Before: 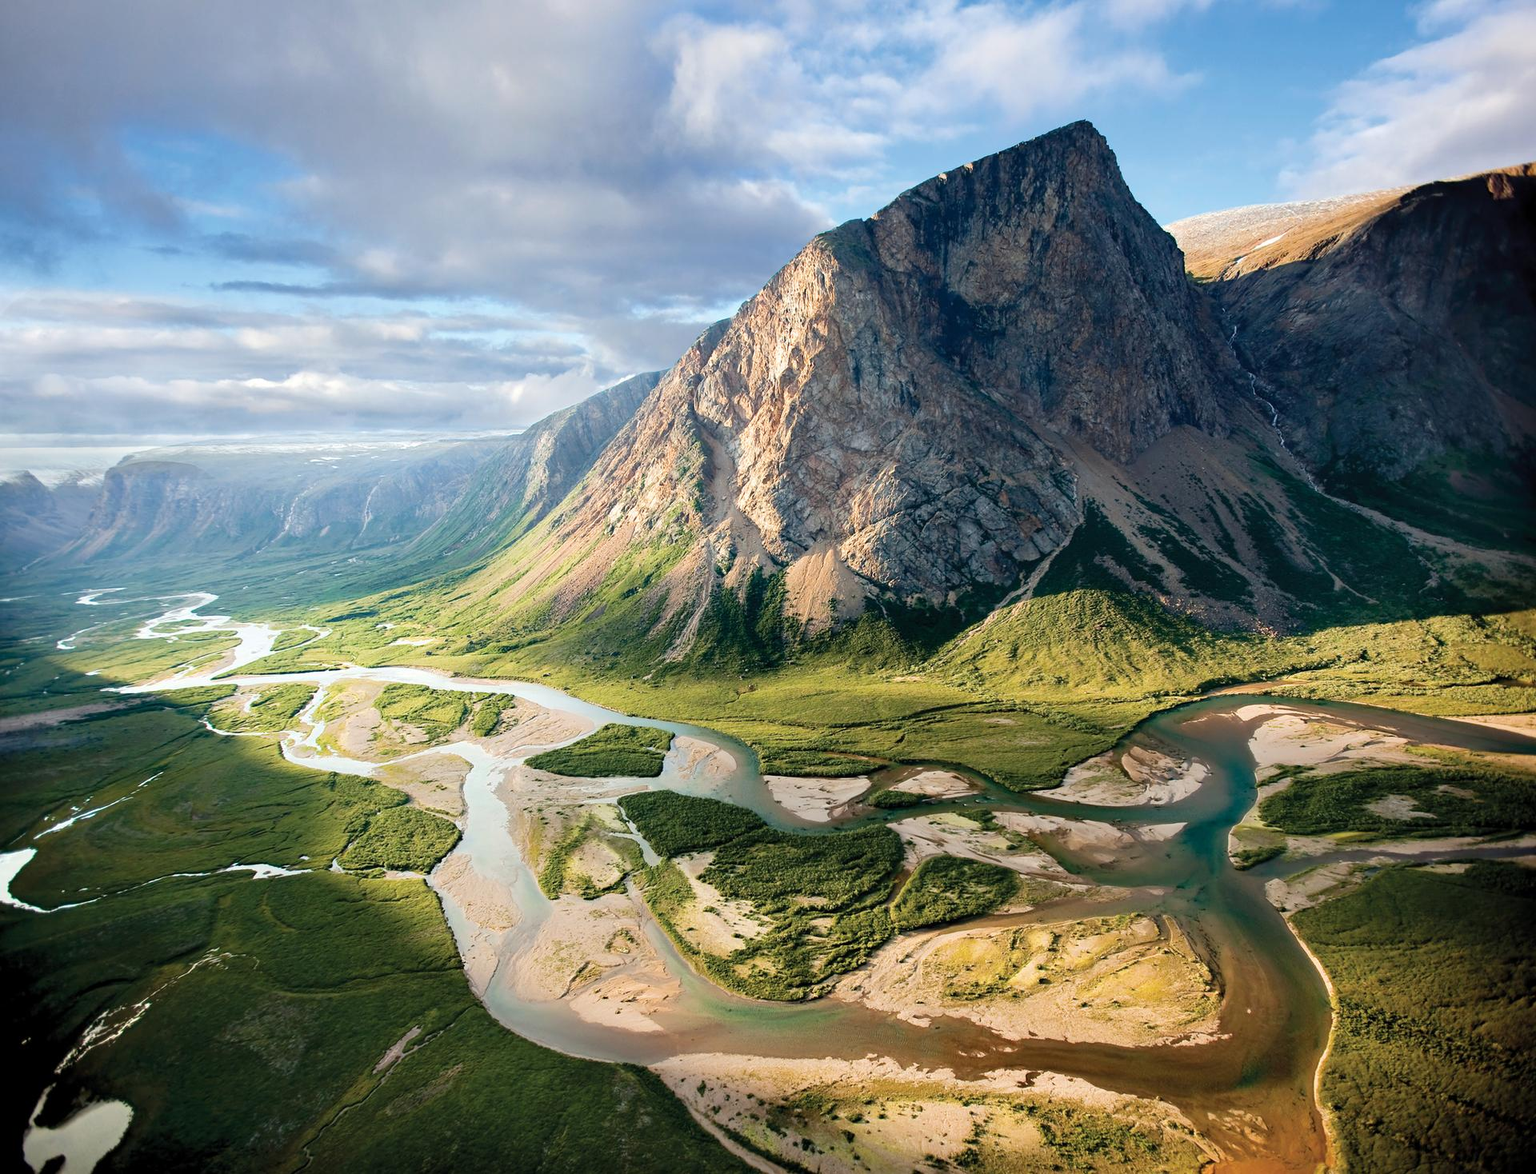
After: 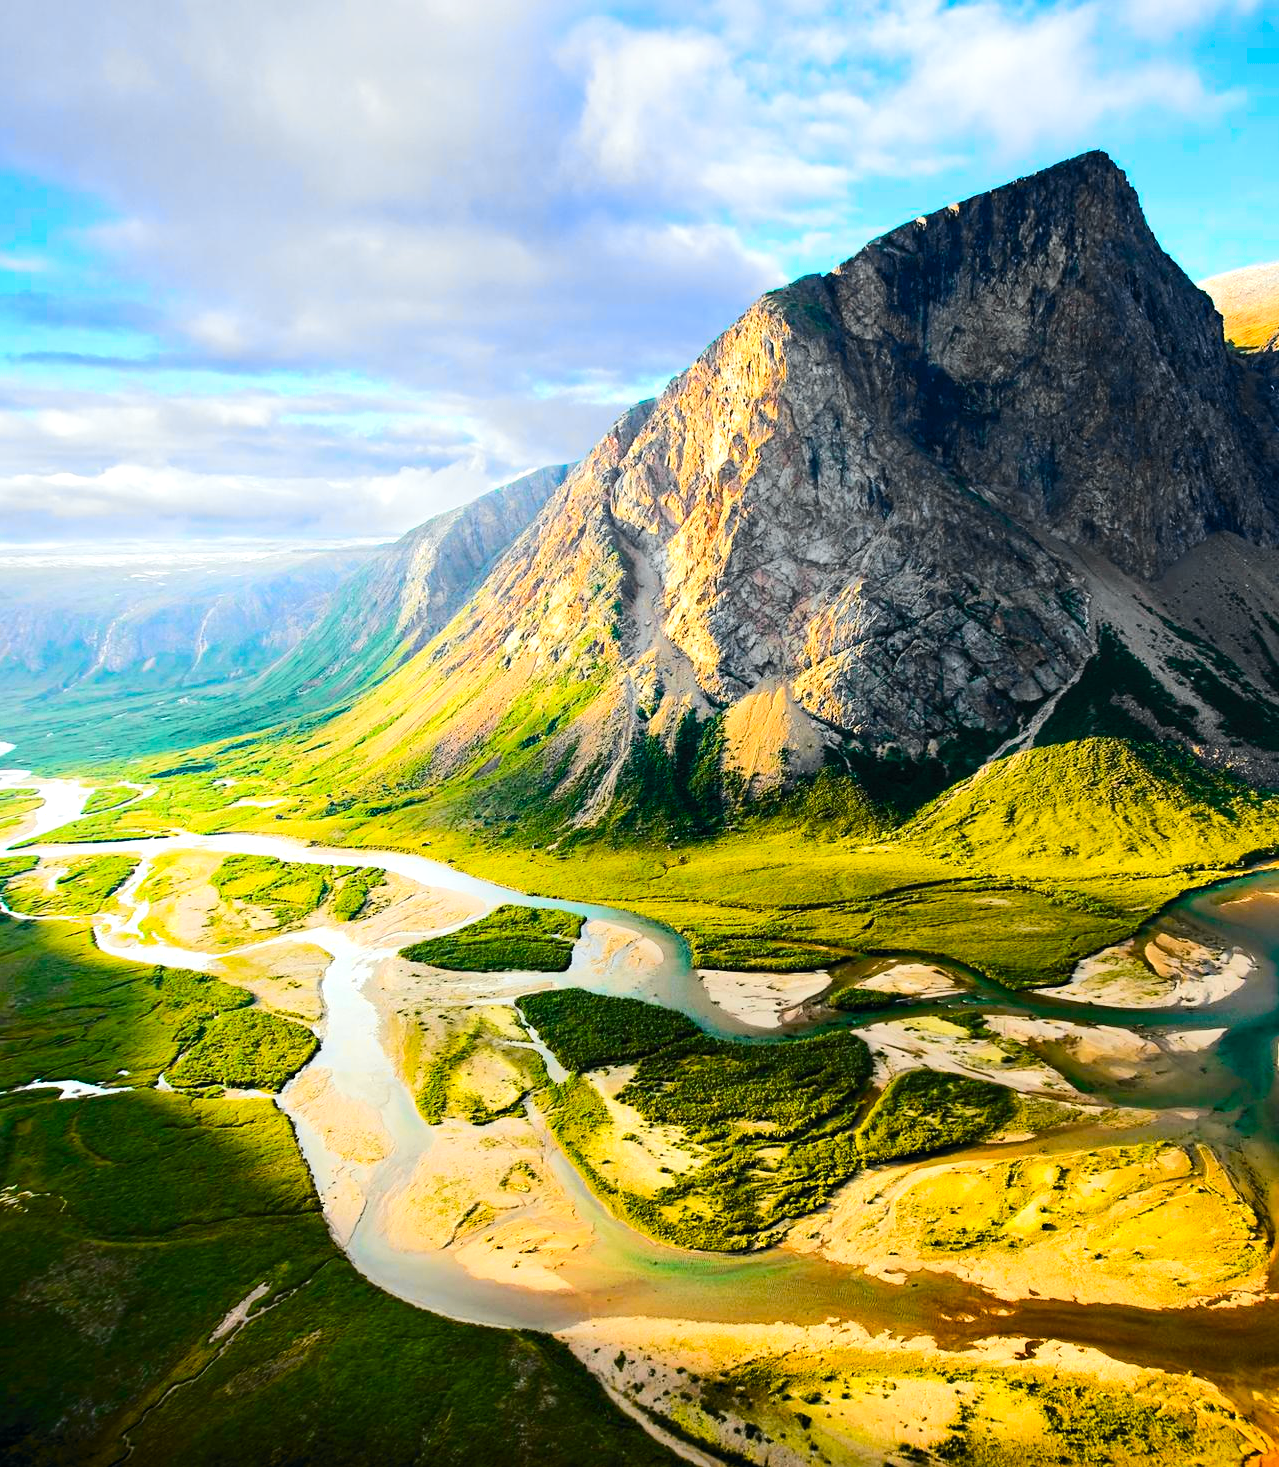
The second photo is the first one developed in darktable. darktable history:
color balance rgb: linear chroma grading › global chroma 15%, perceptual saturation grading › global saturation 30%
tone curve: curves: ch0 [(0, 0) (0.071, 0.06) (0.253, 0.242) (0.437, 0.498) (0.55, 0.644) (0.657, 0.749) (0.823, 0.876) (1, 0.99)]; ch1 [(0, 0) (0.346, 0.307) (0.408, 0.369) (0.453, 0.457) (0.476, 0.489) (0.502, 0.493) (0.521, 0.515) (0.537, 0.531) (0.612, 0.641) (0.676, 0.728) (1, 1)]; ch2 [(0, 0) (0.346, 0.34) (0.434, 0.46) (0.485, 0.494) (0.5, 0.494) (0.511, 0.504) (0.537, 0.551) (0.579, 0.599) (0.625, 0.686) (1, 1)], color space Lab, independent channels, preserve colors none
crop and rotate: left 13.409%, right 19.924%
tone equalizer: -8 EV -0.417 EV, -7 EV -0.389 EV, -6 EV -0.333 EV, -5 EV -0.222 EV, -3 EV 0.222 EV, -2 EV 0.333 EV, -1 EV 0.389 EV, +0 EV 0.417 EV, edges refinement/feathering 500, mask exposure compensation -1.57 EV, preserve details no
